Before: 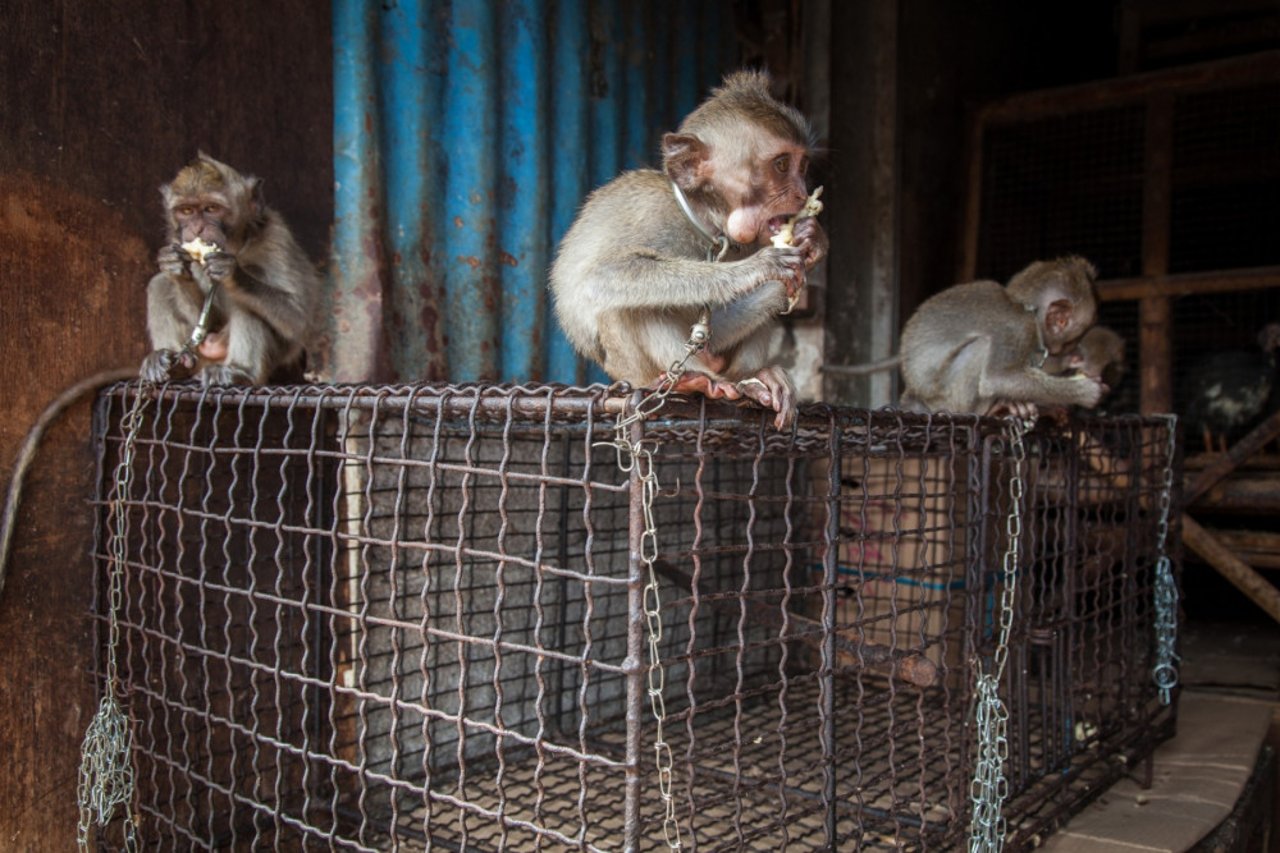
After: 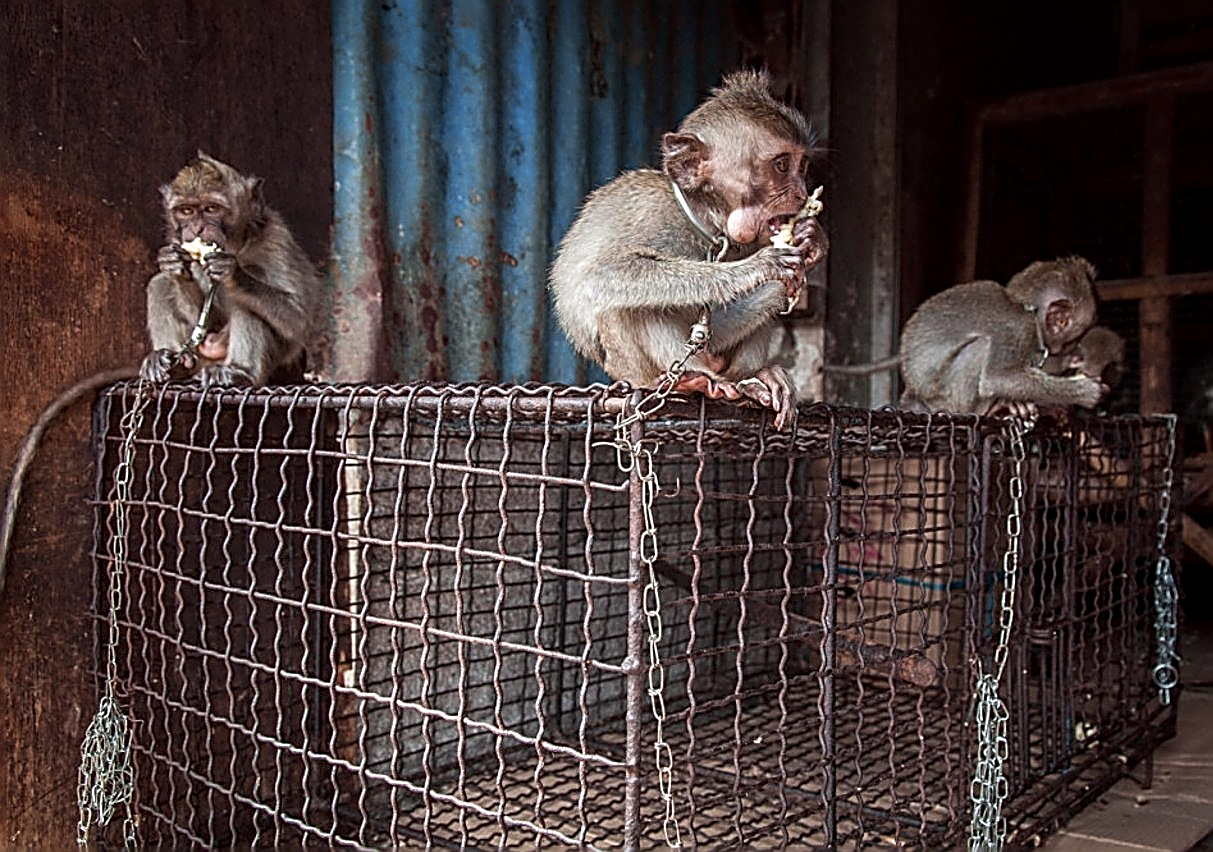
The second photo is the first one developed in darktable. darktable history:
sharpen: amount 1.861
crop and rotate: right 5.167%
tone curve: curves: ch0 [(0, 0) (0.253, 0.237) (1, 1)]; ch1 [(0, 0) (0.401, 0.42) (0.442, 0.47) (0.491, 0.495) (0.511, 0.523) (0.557, 0.565) (0.66, 0.683) (1, 1)]; ch2 [(0, 0) (0.394, 0.413) (0.5, 0.5) (0.578, 0.568) (1, 1)], color space Lab, independent channels, preserve colors none
local contrast: highlights 100%, shadows 100%, detail 120%, midtone range 0.2
